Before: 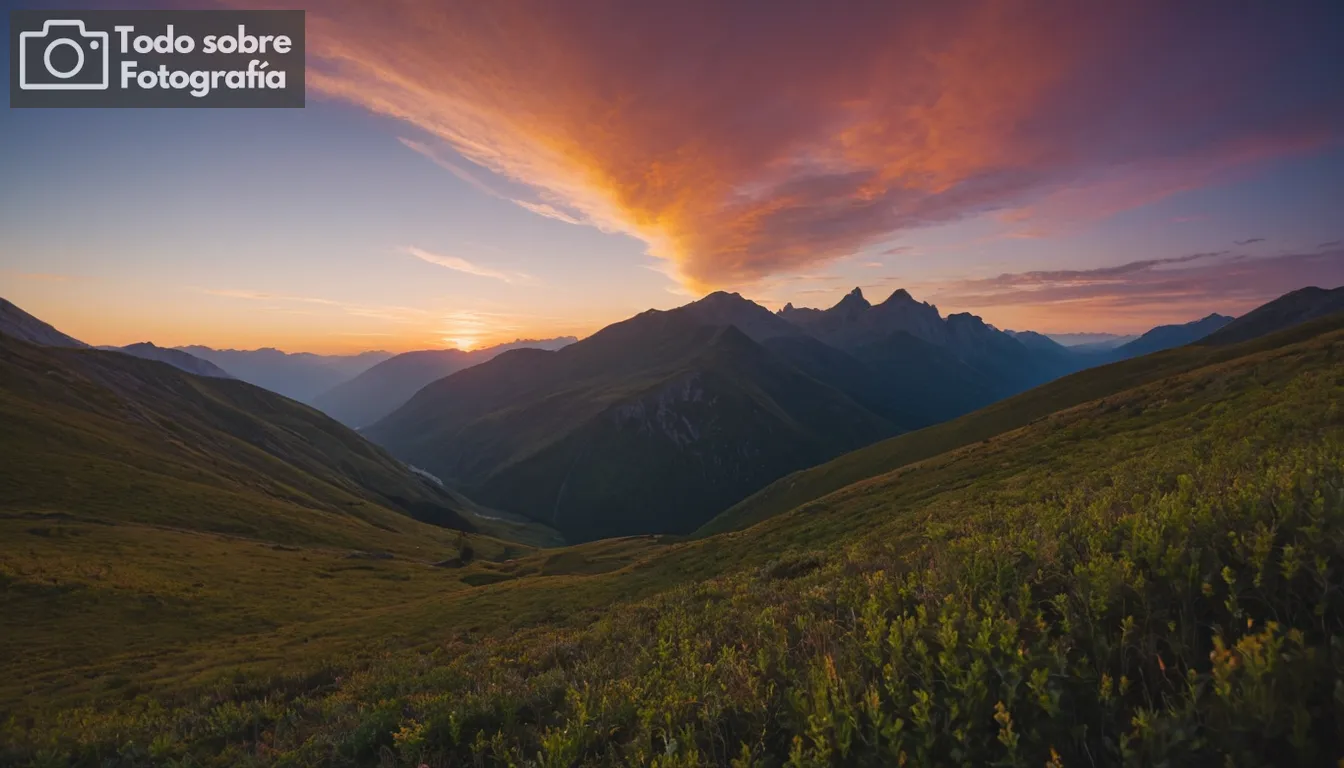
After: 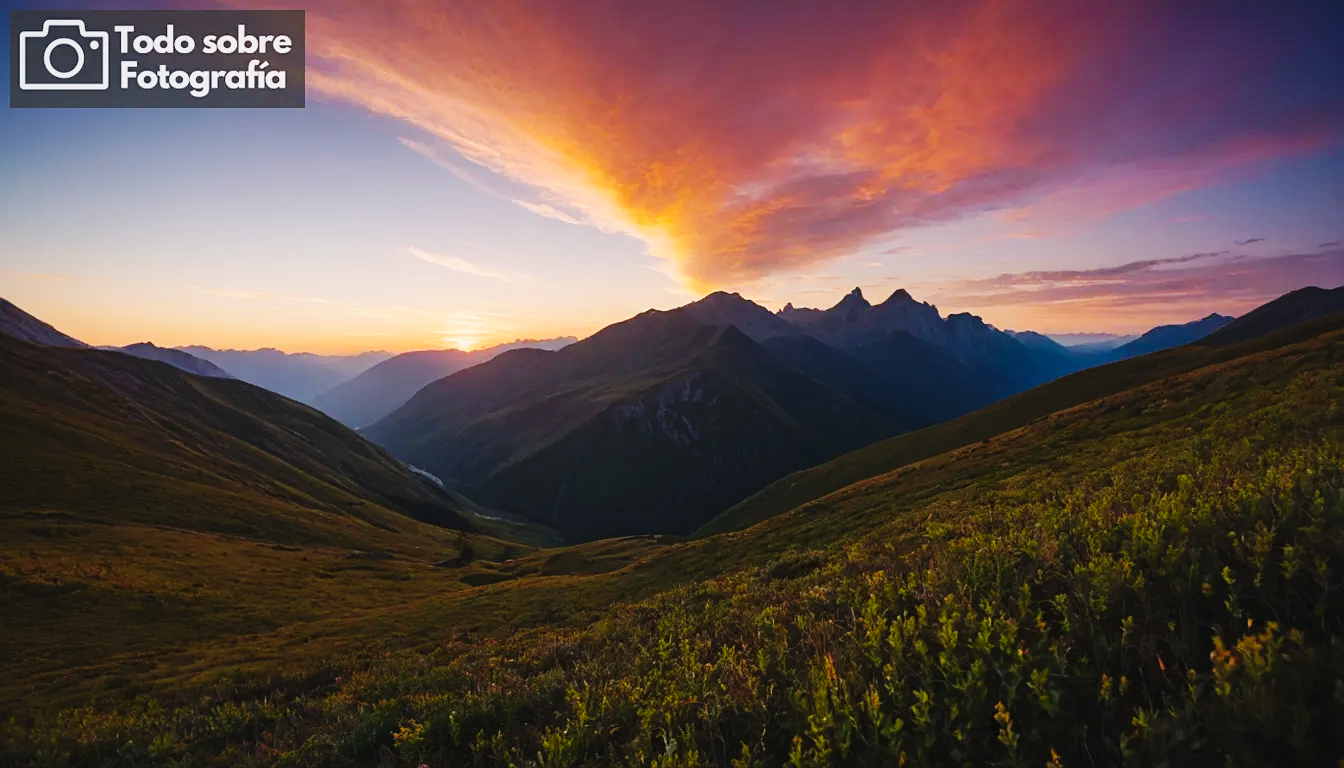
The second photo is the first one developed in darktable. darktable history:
sharpen: amount 0.2
base curve: curves: ch0 [(0, 0) (0.036, 0.025) (0.121, 0.166) (0.206, 0.329) (0.605, 0.79) (1, 1)], preserve colors none
tone equalizer: on, module defaults
